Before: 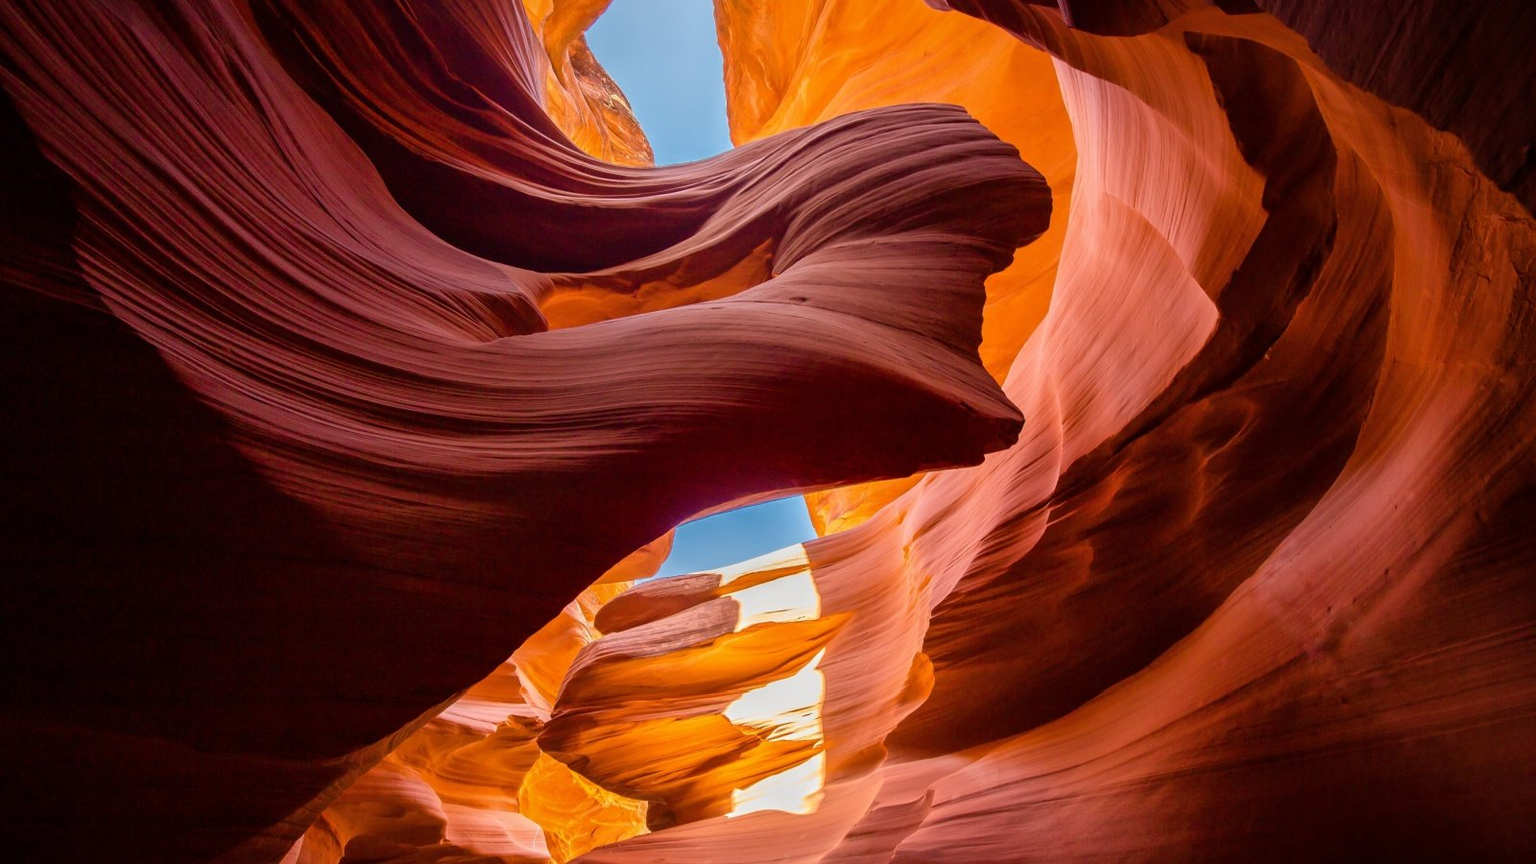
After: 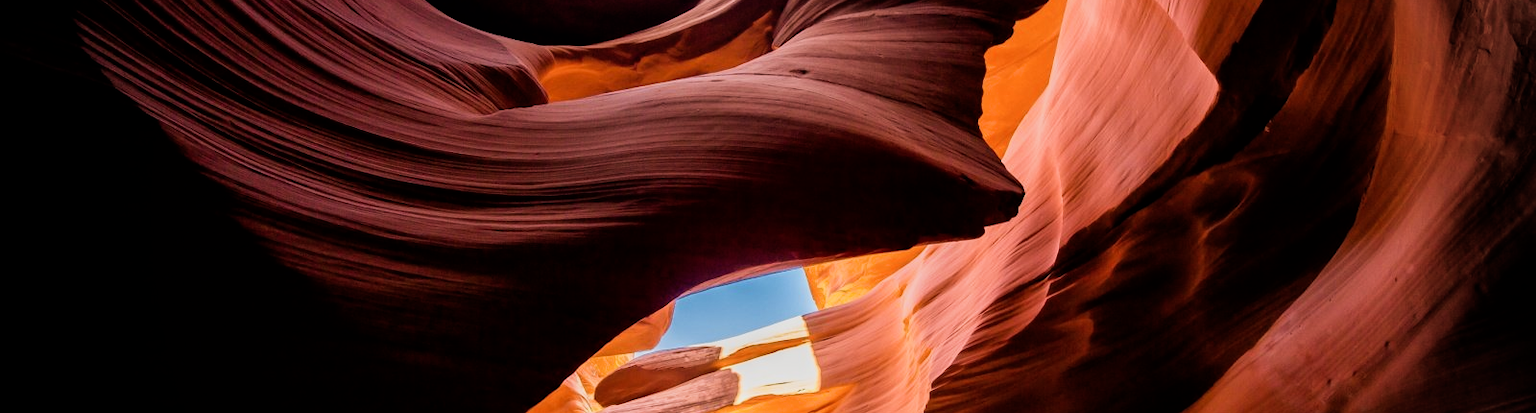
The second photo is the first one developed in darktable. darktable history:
crop and rotate: top 26.396%, bottom 25.672%
filmic rgb: black relative exposure -5.13 EV, white relative exposure 3.55 EV, hardness 3.17, contrast 1.506, highlights saturation mix -49.57%
vignetting: saturation -0.638
